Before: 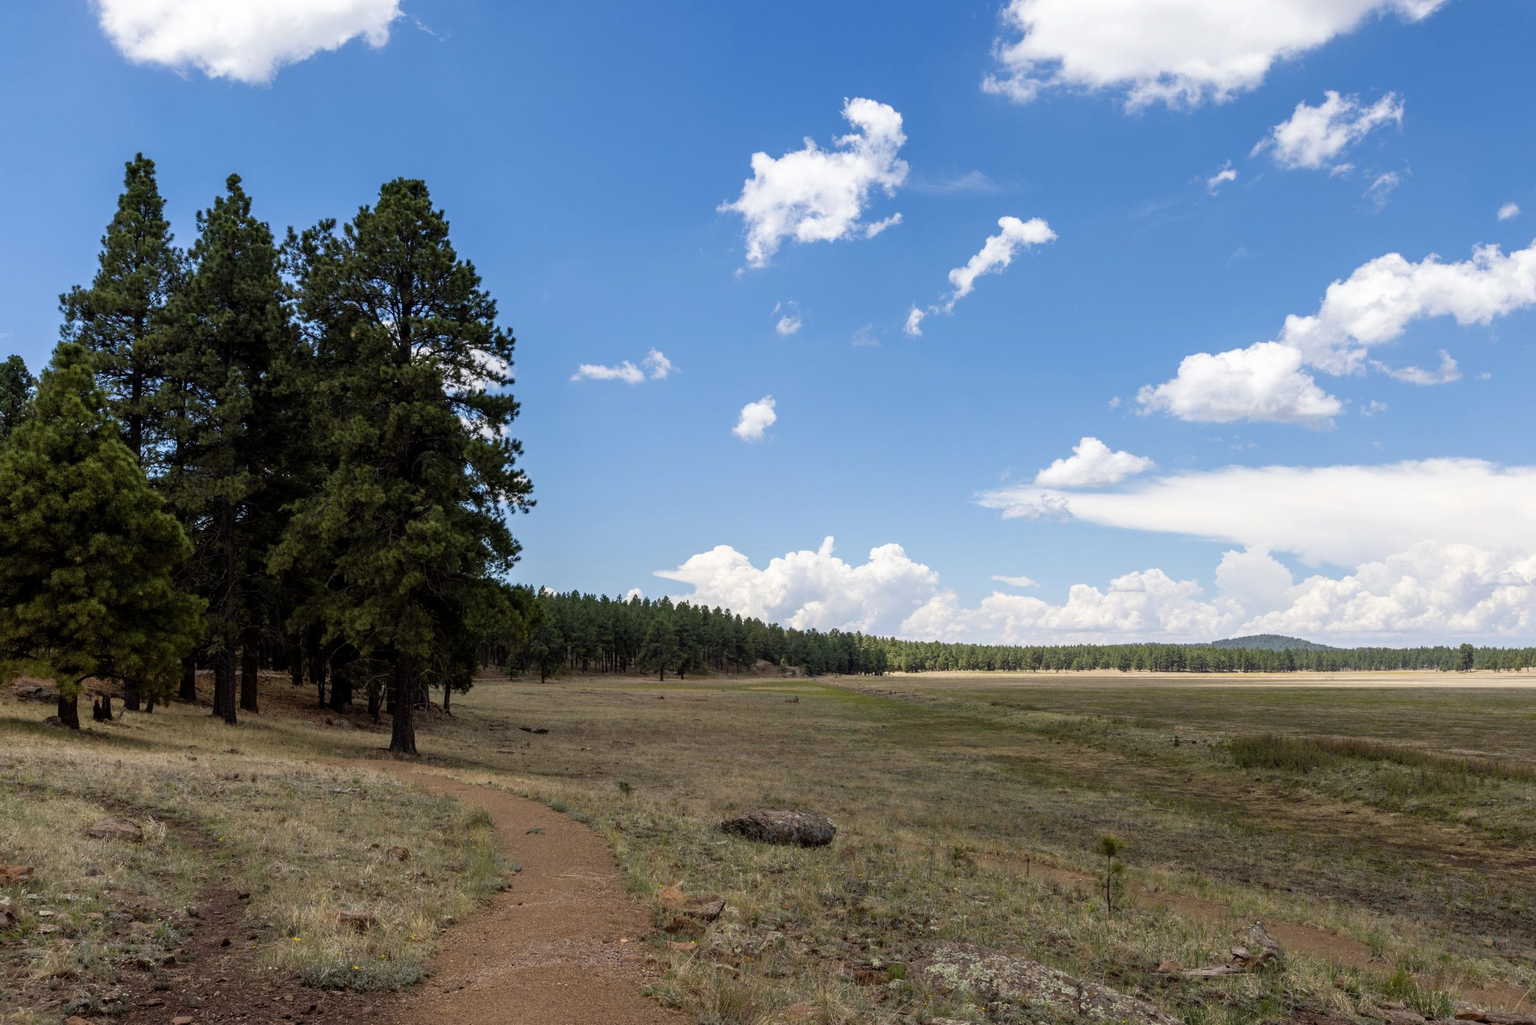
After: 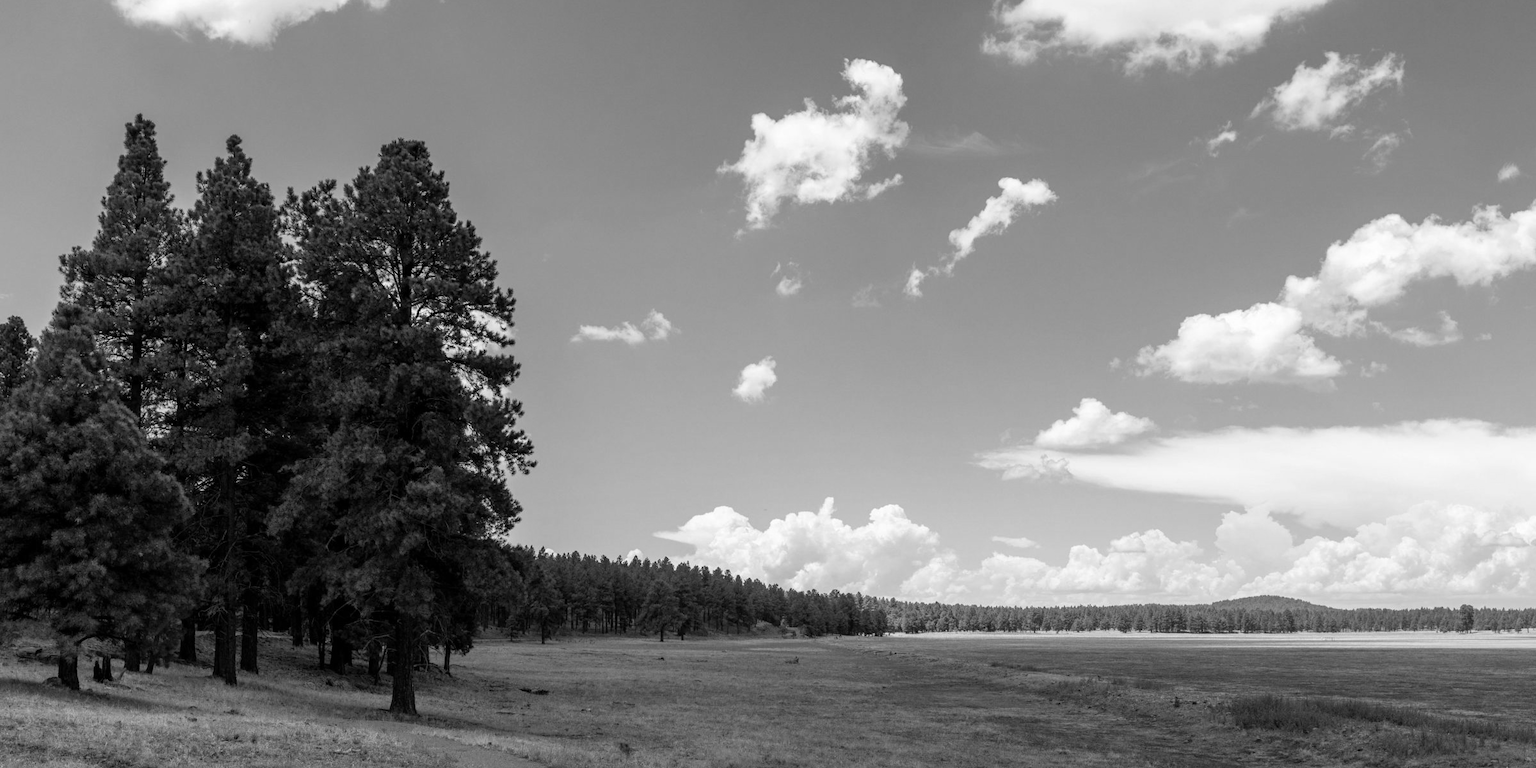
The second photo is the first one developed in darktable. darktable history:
monochrome: a 2.21, b -1.33, size 2.2
white balance: red 1, blue 1
crop: top 3.857%, bottom 21.132%
